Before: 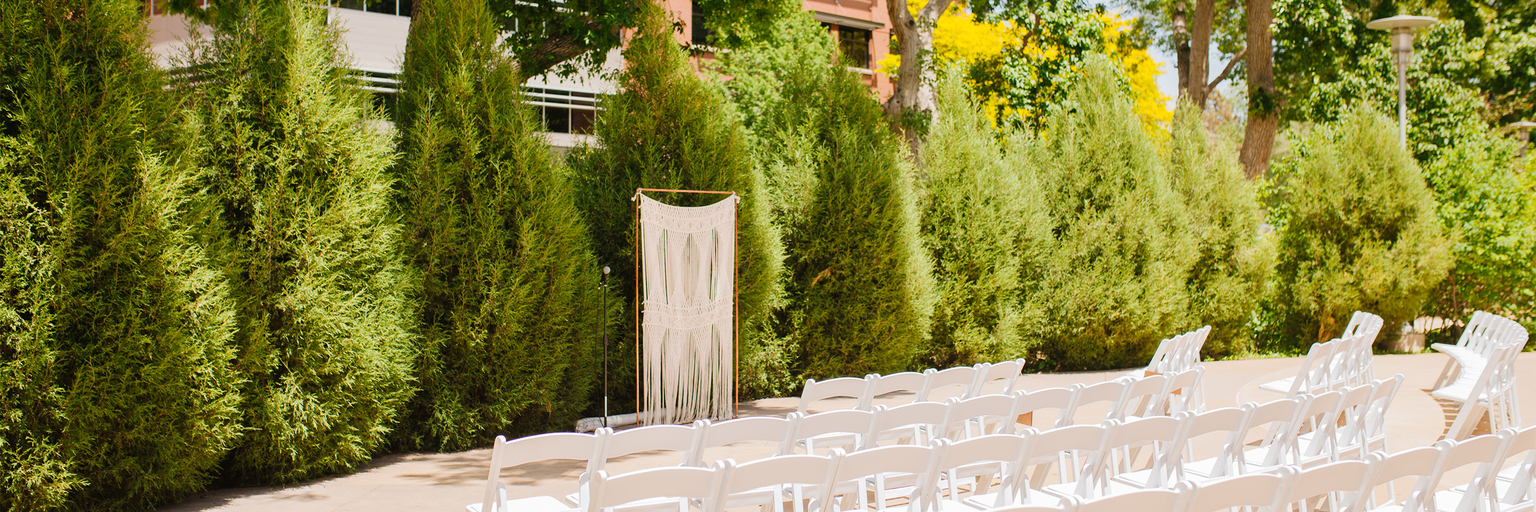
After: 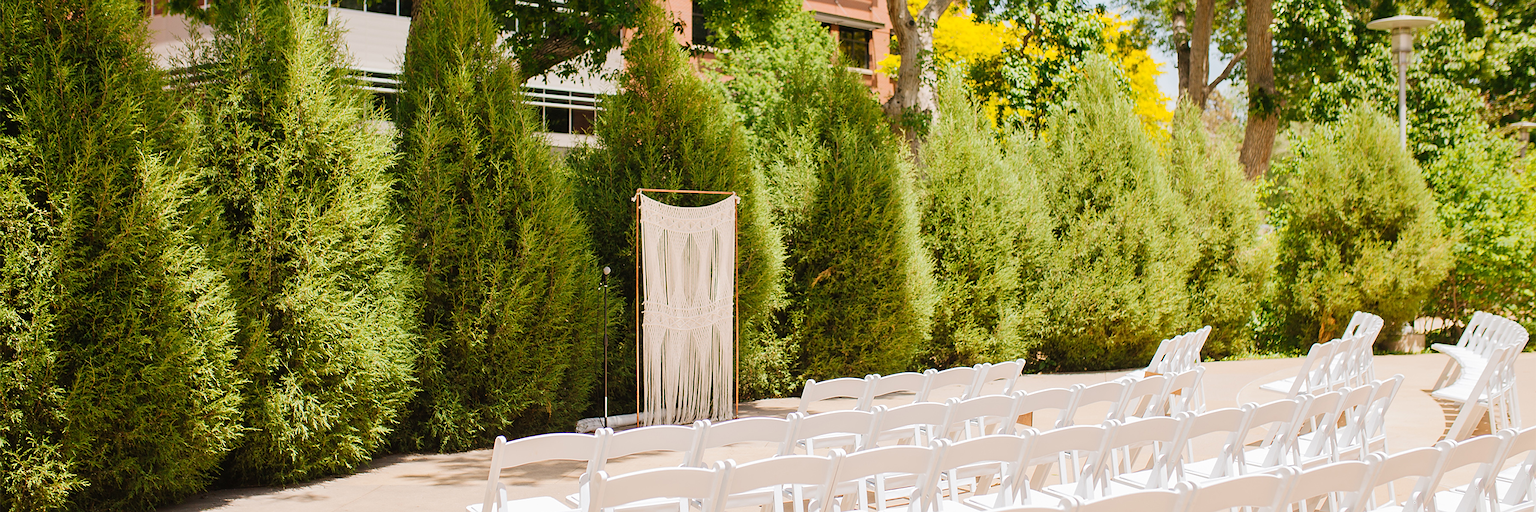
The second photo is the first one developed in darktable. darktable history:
sharpen: radius 1.437, amount 0.412, threshold 1.197
